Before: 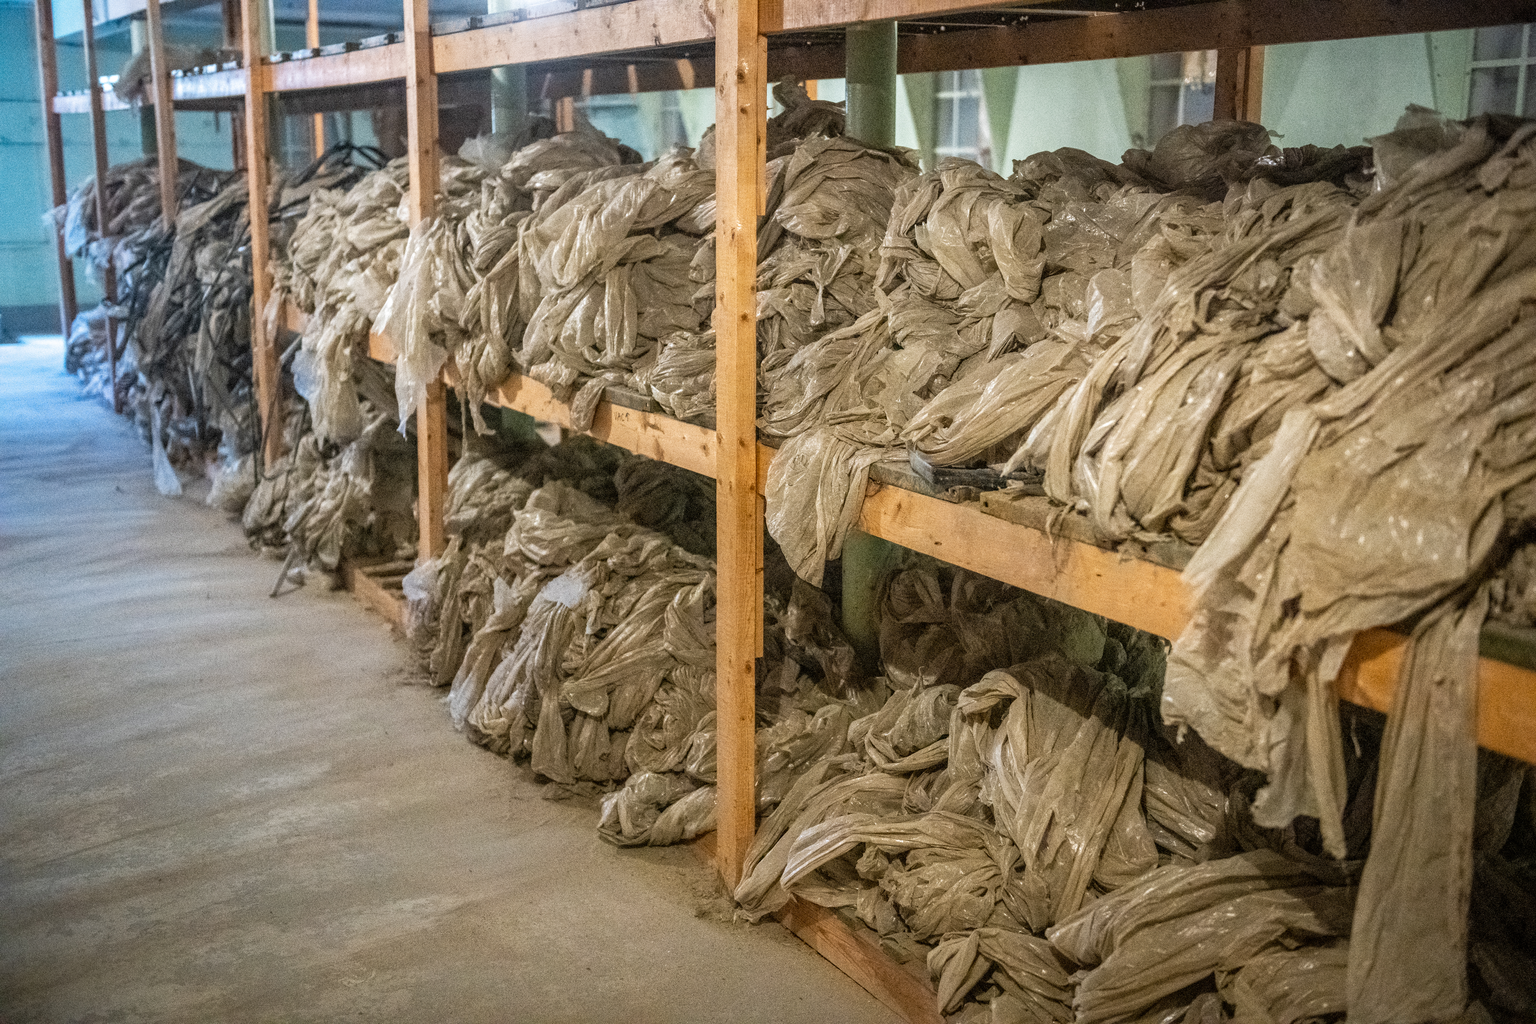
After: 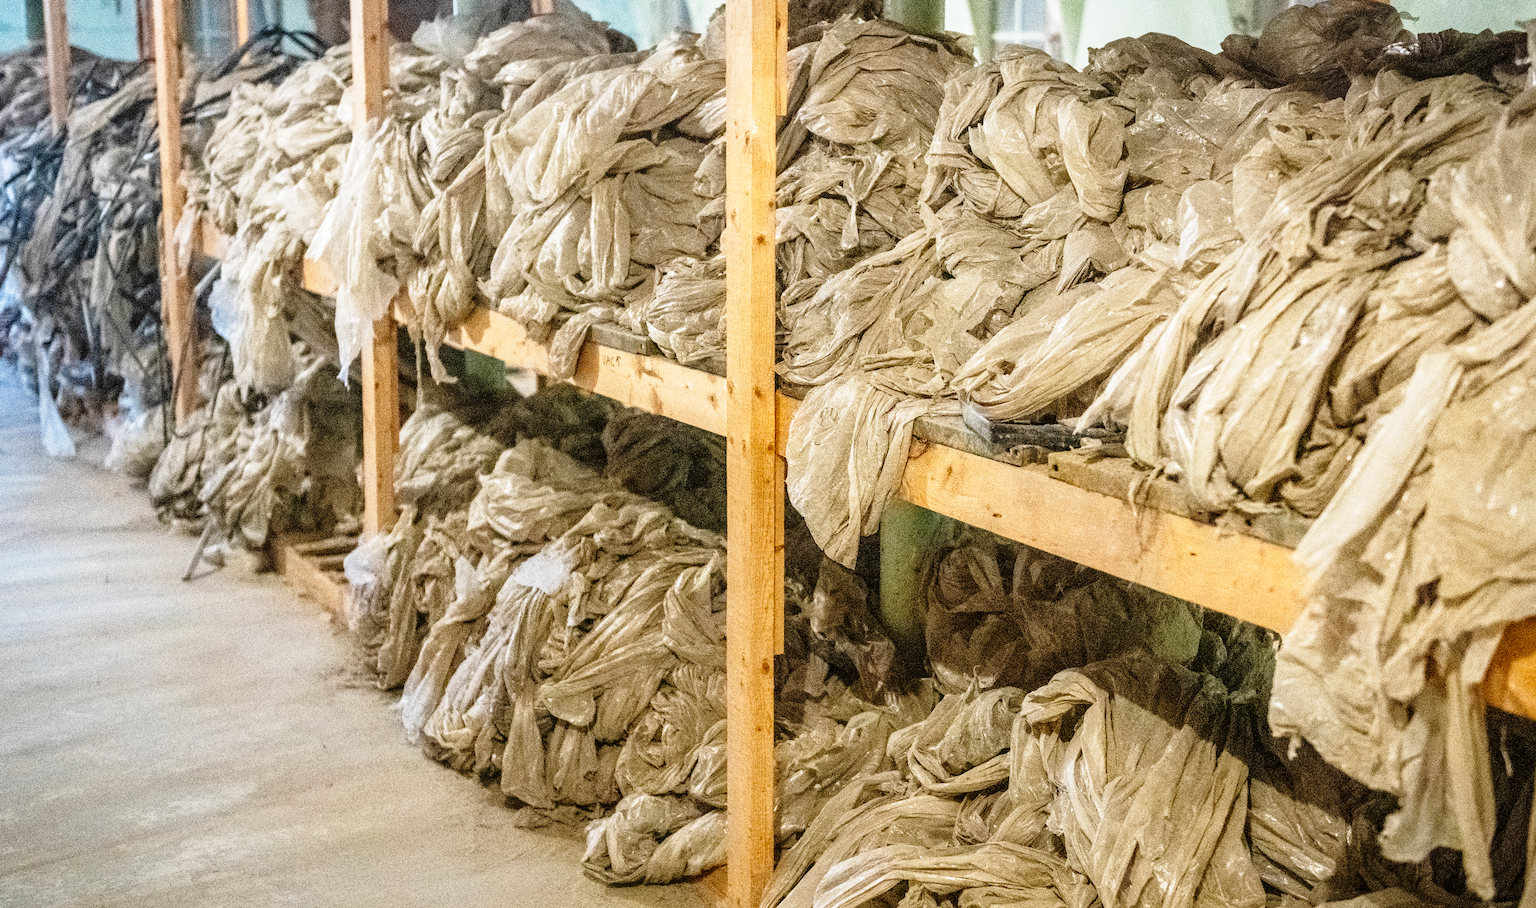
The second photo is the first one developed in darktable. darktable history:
base curve: curves: ch0 [(0, 0) (0.028, 0.03) (0.121, 0.232) (0.46, 0.748) (0.859, 0.968) (1, 1)], preserve colors none
crop: left 7.856%, top 11.836%, right 10.12%, bottom 15.387%
